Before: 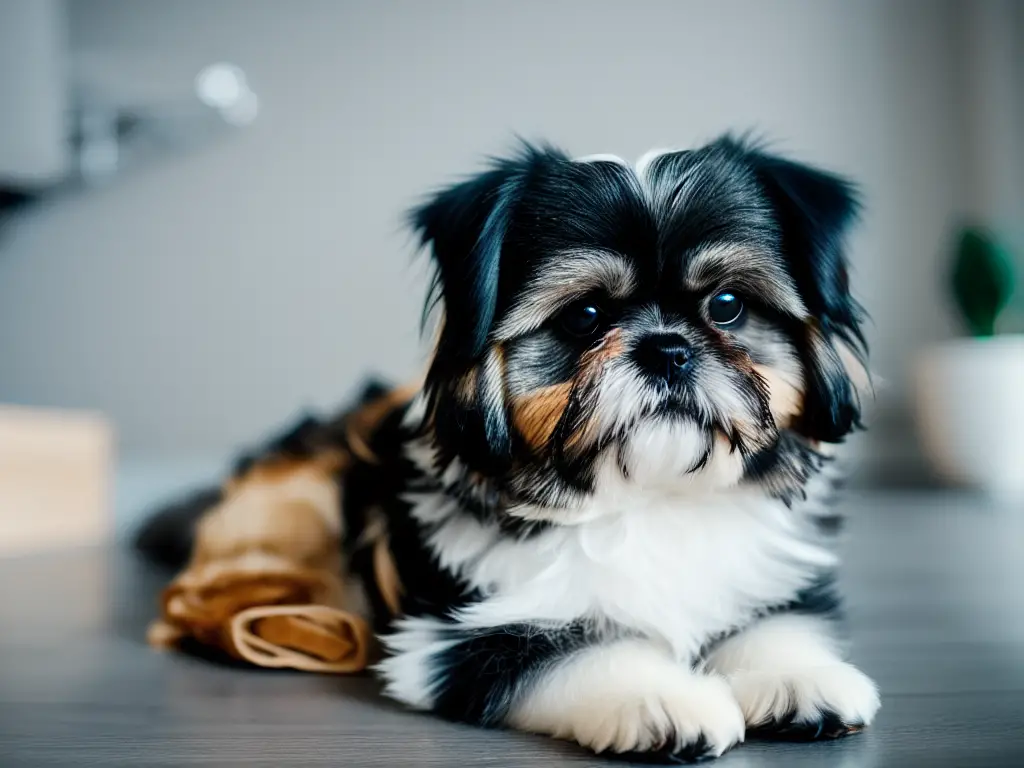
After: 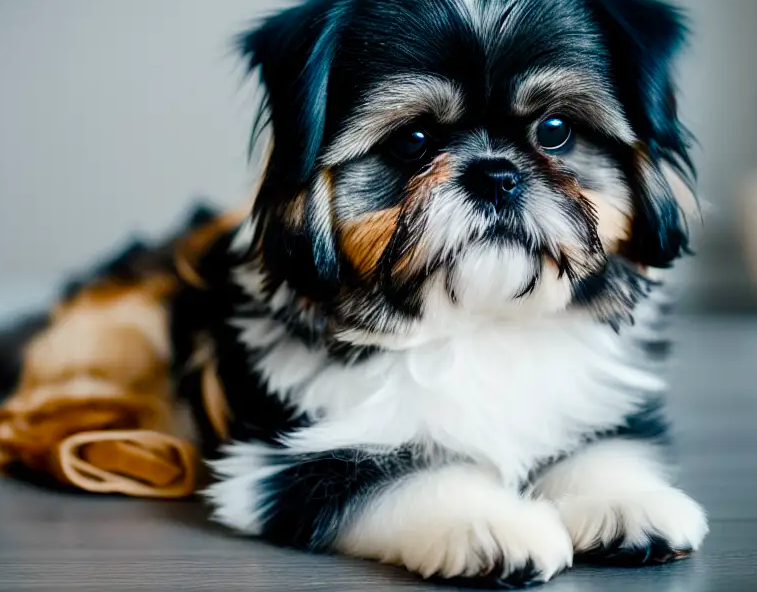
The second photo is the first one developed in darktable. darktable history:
crop: left 16.871%, top 22.857%, right 9.116%
color balance rgb: perceptual saturation grading › global saturation 20%, perceptual saturation grading › highlights -25%, perceptual saturation grading › shadows 25%
